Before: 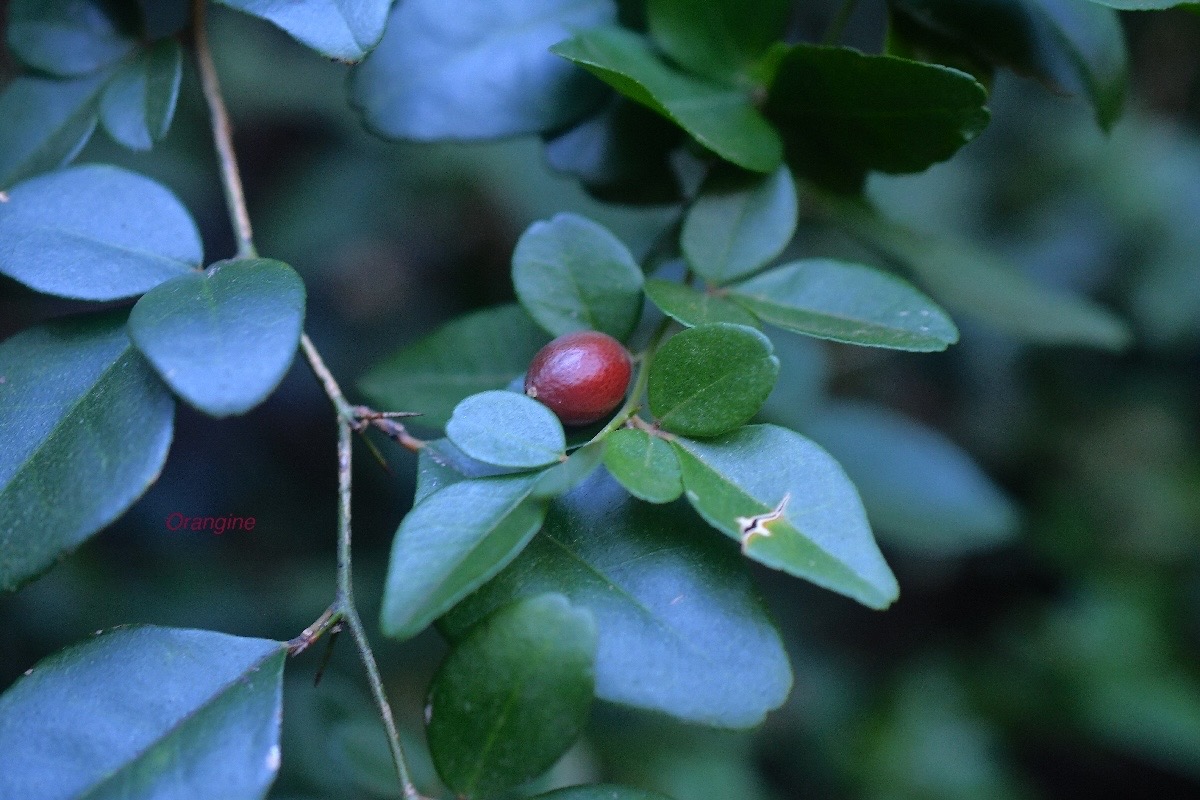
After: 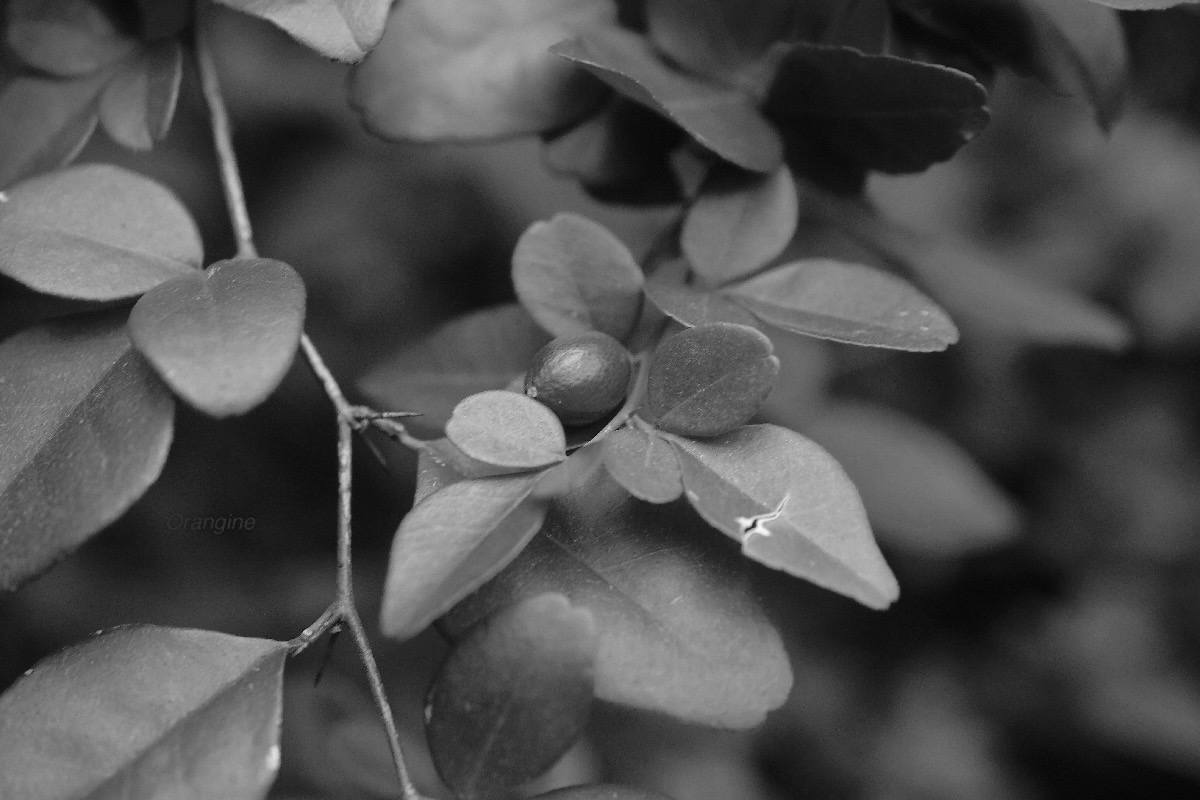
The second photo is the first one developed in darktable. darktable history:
rgb curve: curves: ch2 [(0, 0) (0.567, 0.512) (1, 1)], mode RGB, independent channels
monochrome: on, module defaults
